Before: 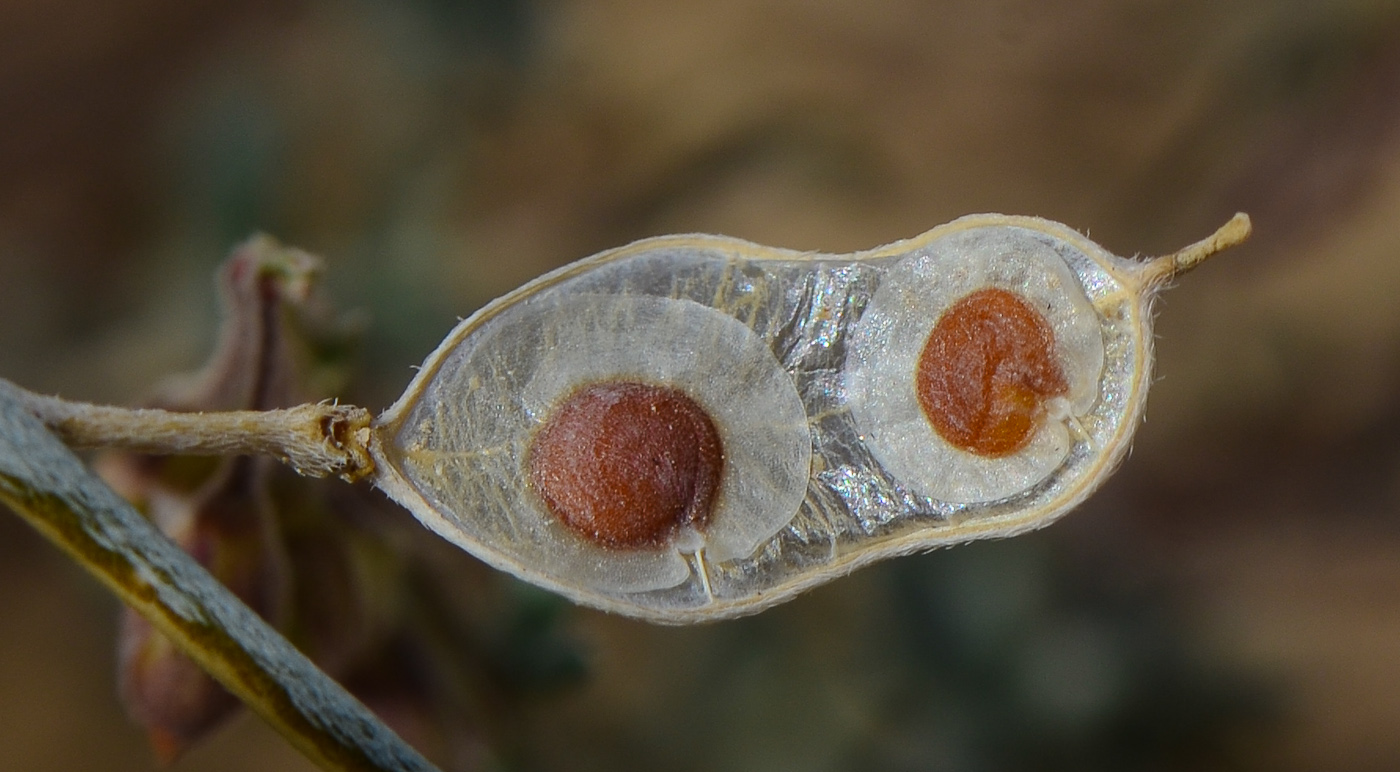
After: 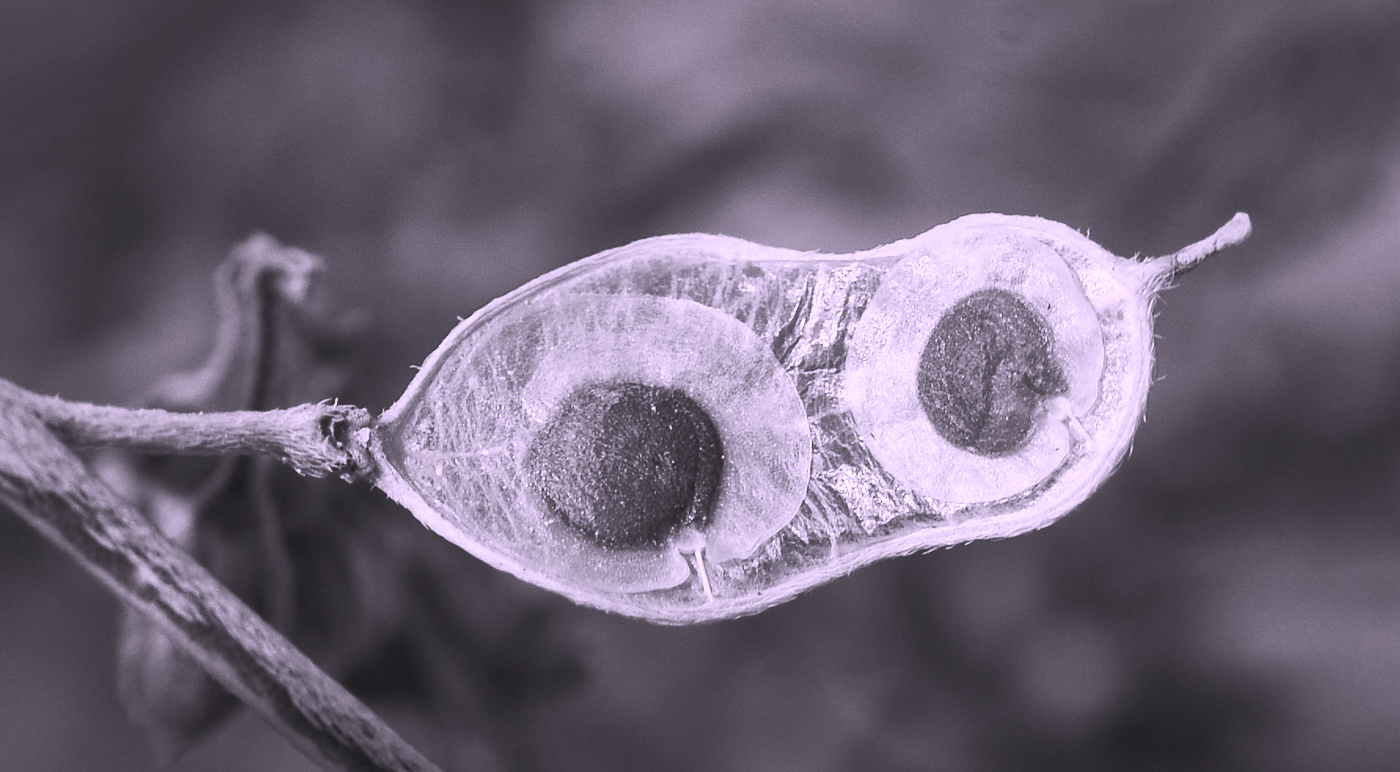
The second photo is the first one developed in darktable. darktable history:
contrast brightness saturation: contrast 0.541, brightness 0.454, saturation -0.99
shadows and highlights: on, module defaults
color correction: highlights a* 15.28, highlights b* -19.98
